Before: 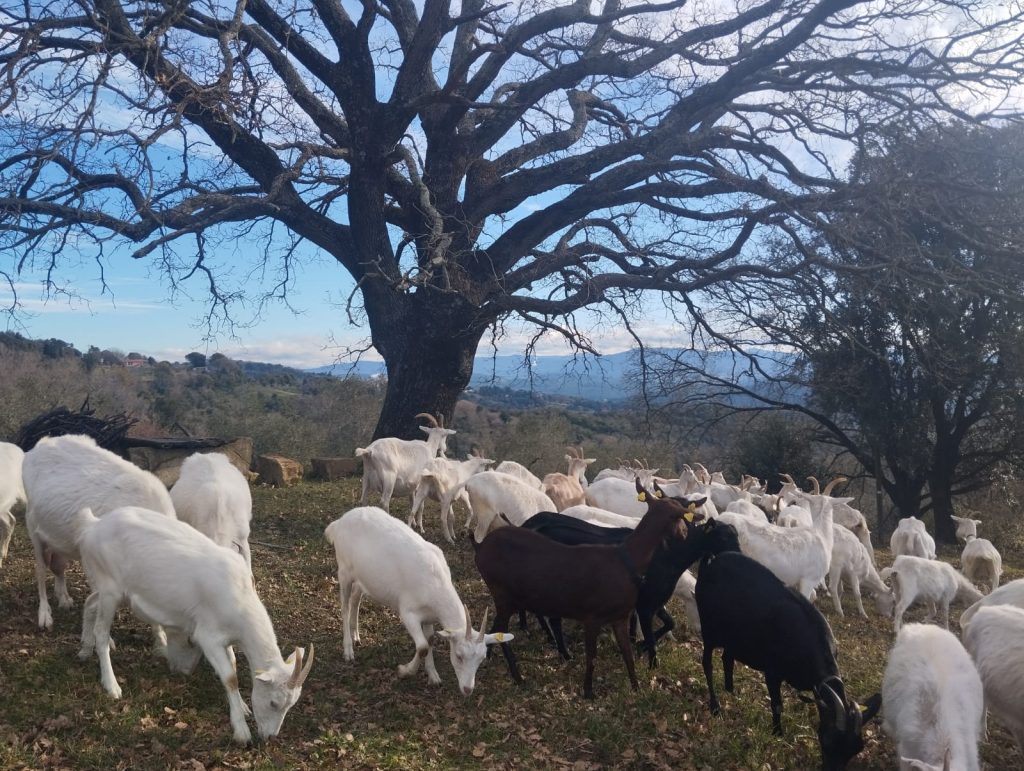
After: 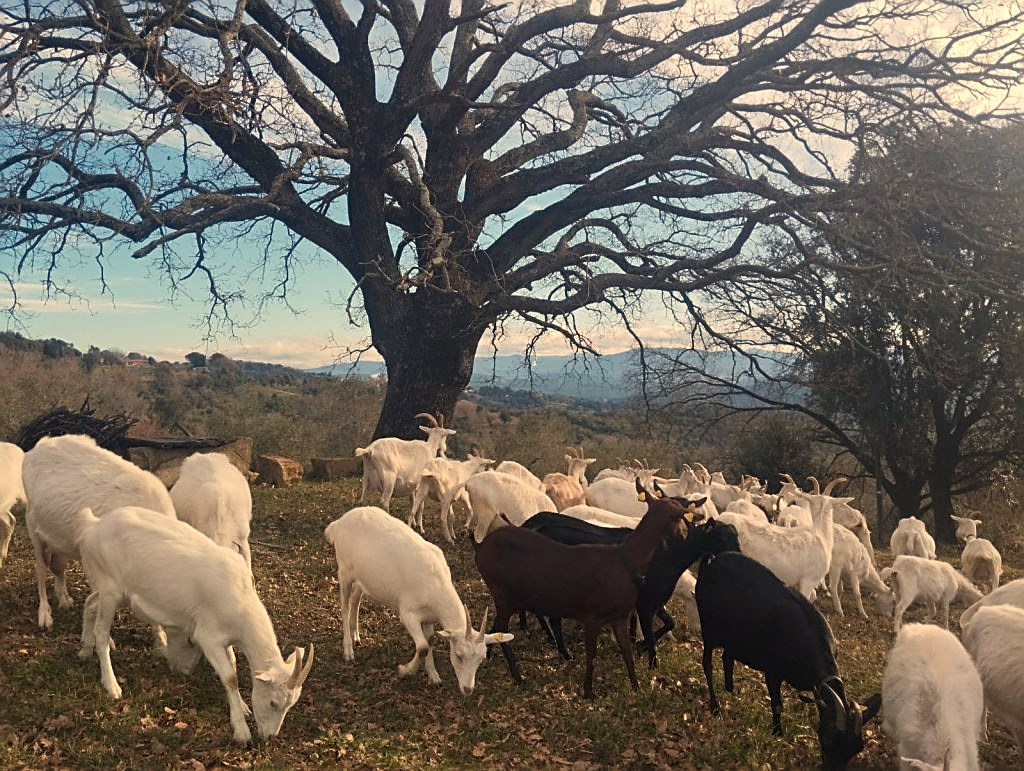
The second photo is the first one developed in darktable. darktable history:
white balance: red 1.138, green 0.996, blue 0.812
sharpen: on, module defaults
